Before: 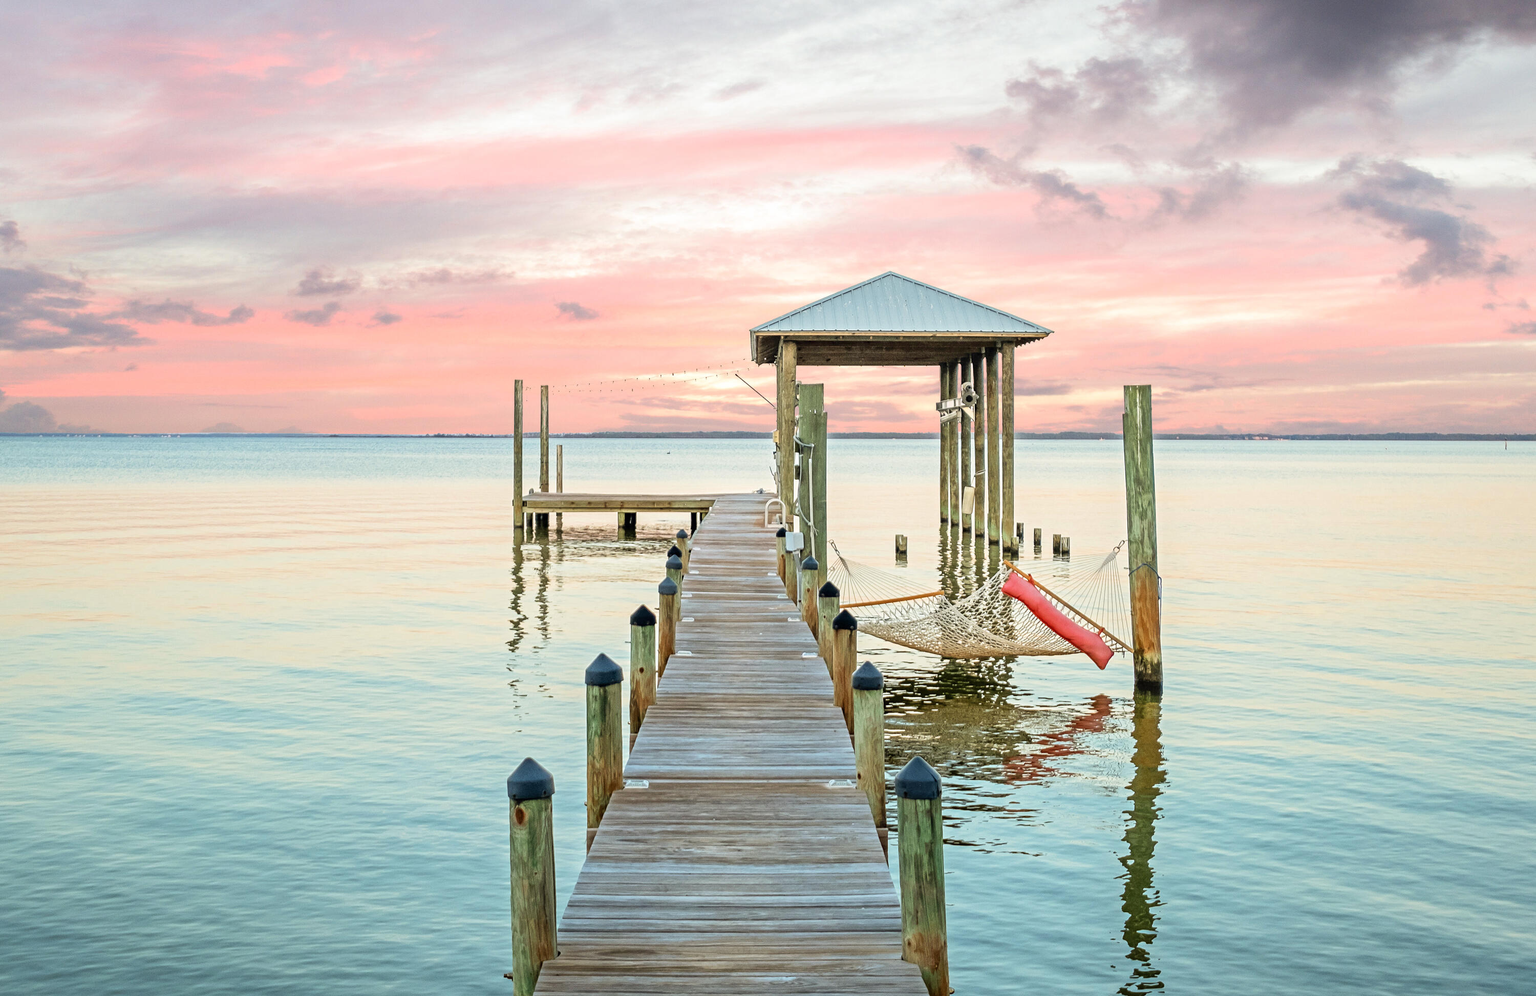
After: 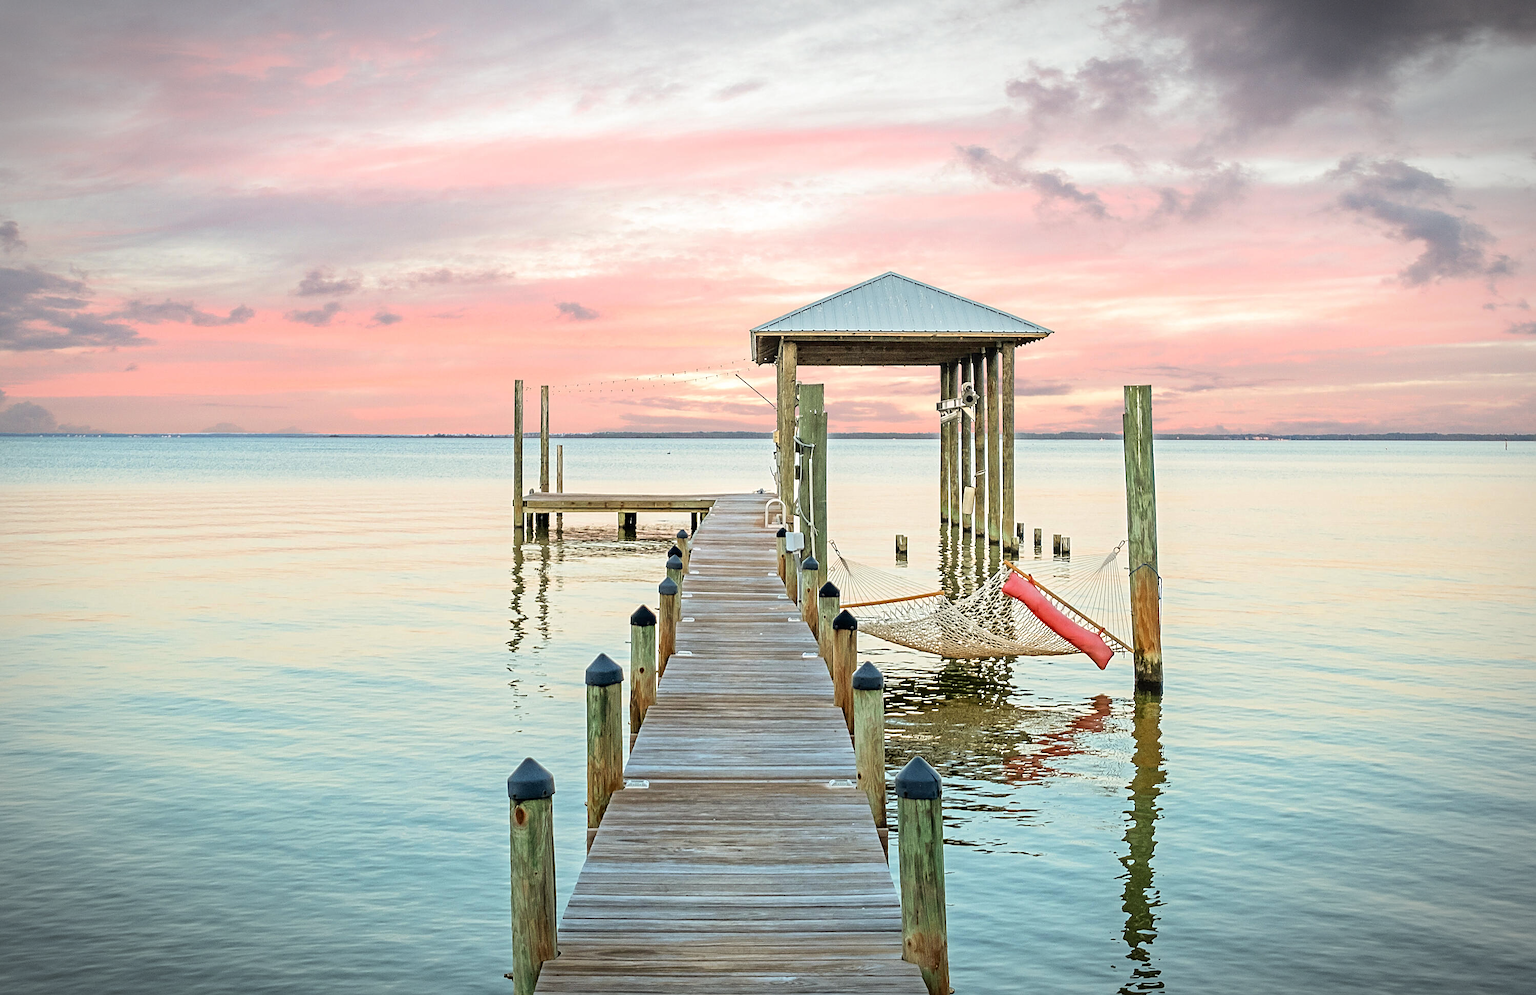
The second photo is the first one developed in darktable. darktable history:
sharpen: on, module defaults
vignetting: fall-off start 81.66%, fall-off radius 62.5%, automatic ratio true, width/height ratio 1.41, dithering 8-bit output
